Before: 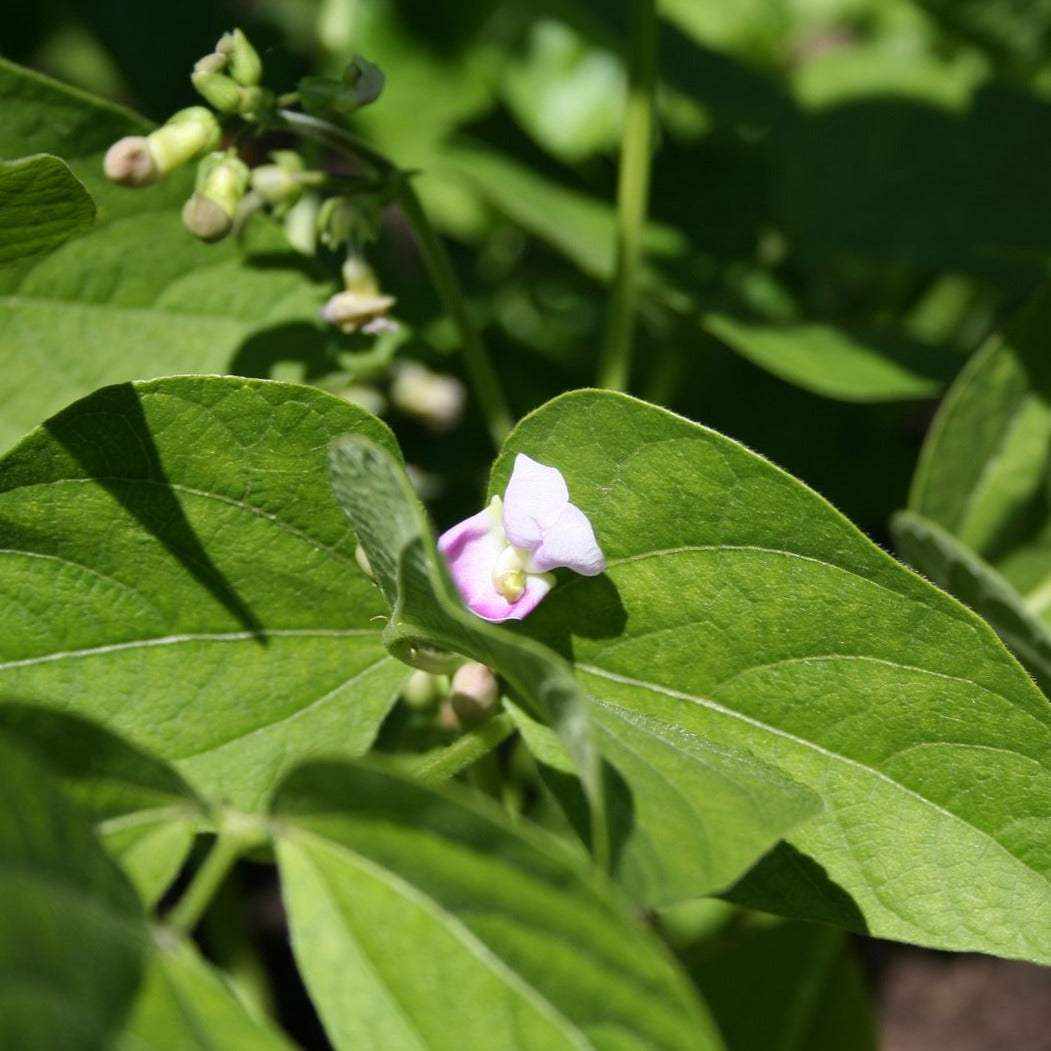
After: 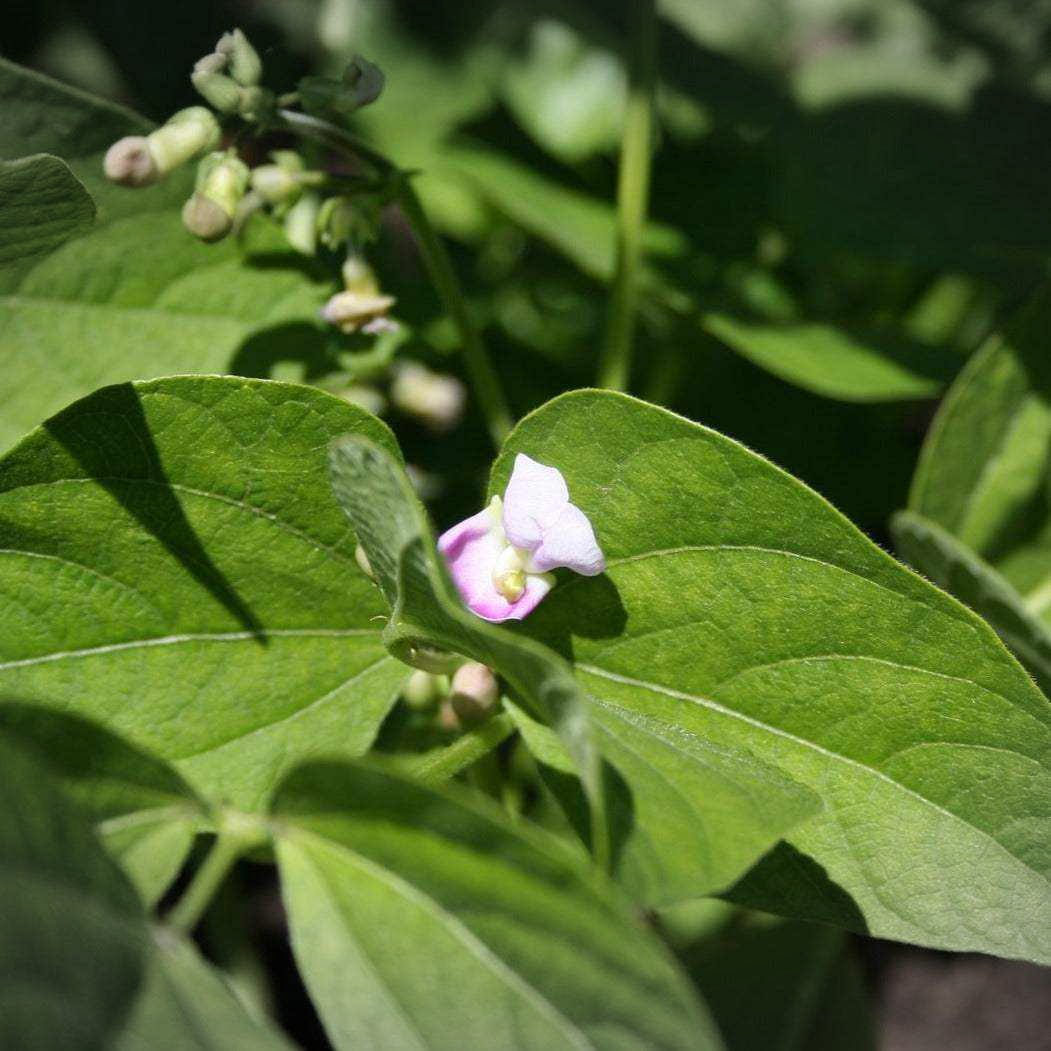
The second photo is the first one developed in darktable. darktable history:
exposure: exposure -0.001 EV, compensate highlight preservation false
vignetting: fall-off start 99.54%, brightness -0.202, width/height ratio 1.324, unbound false
